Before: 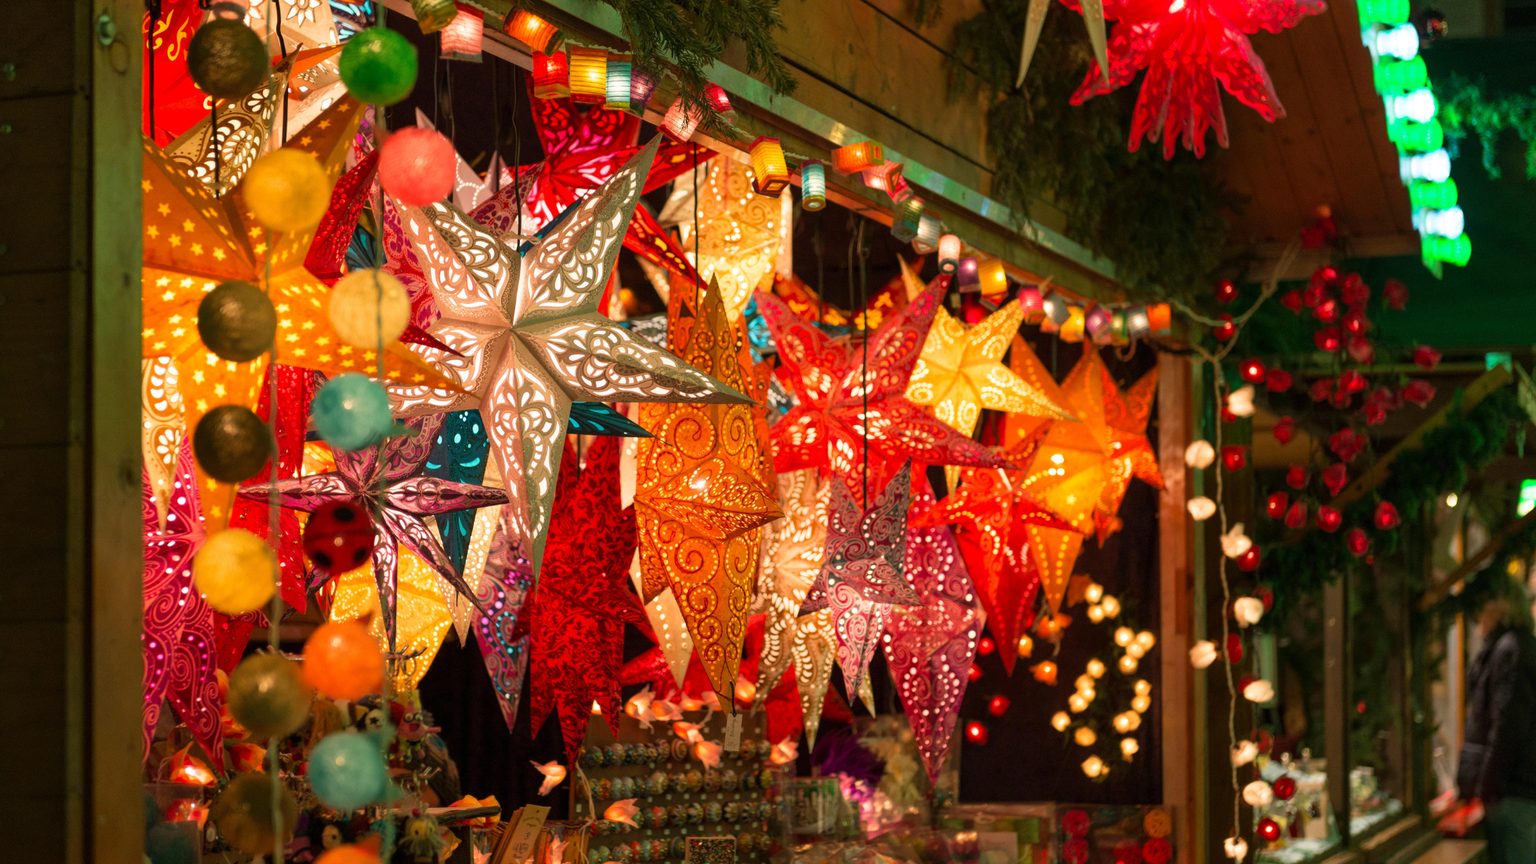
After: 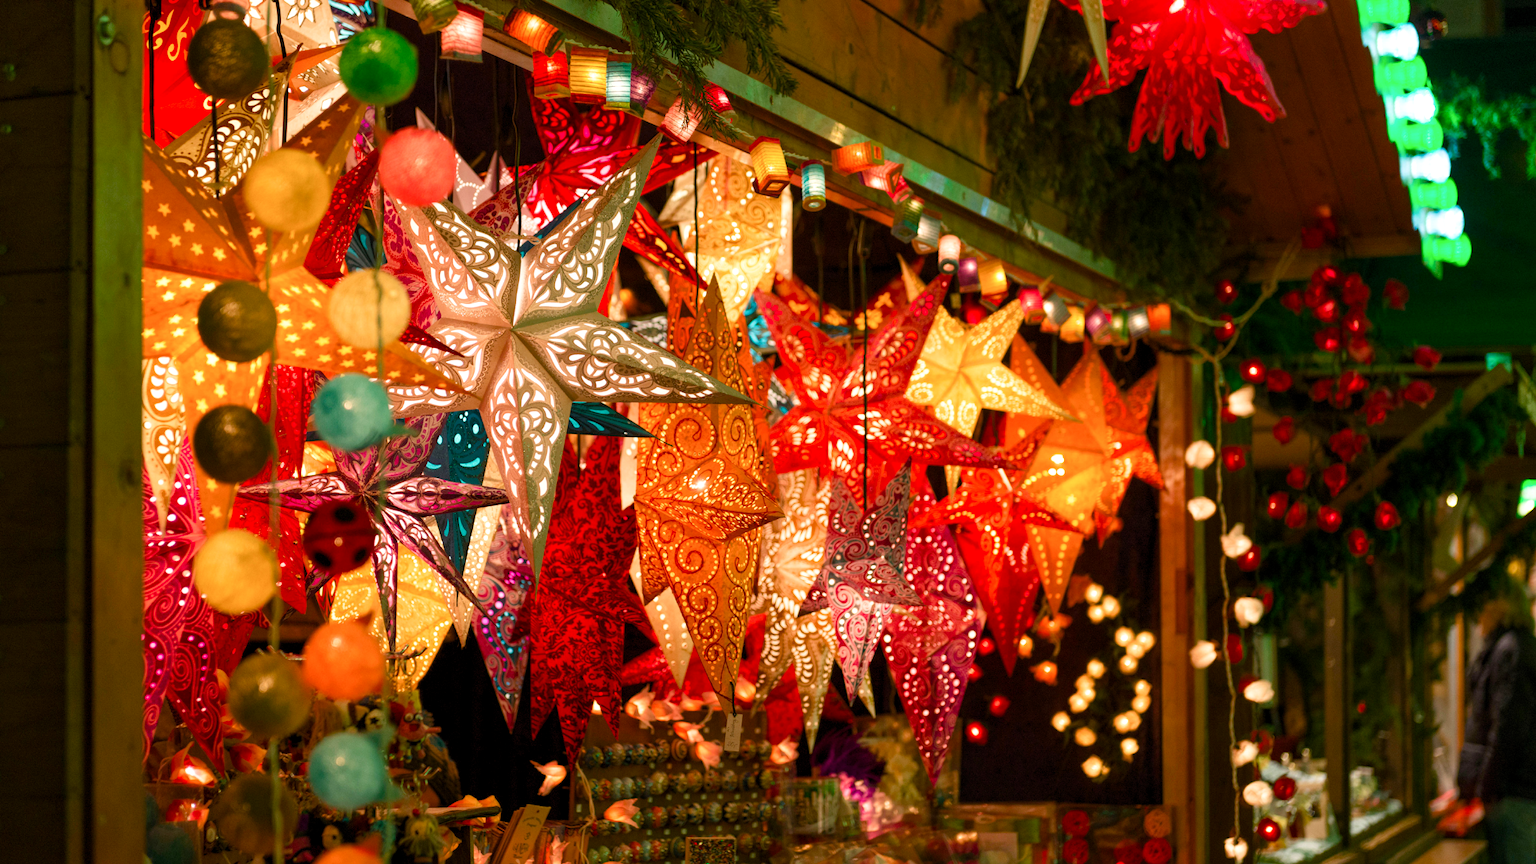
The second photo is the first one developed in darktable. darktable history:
color balance rgb: perceptual saturation grading › global saturation 14.284%, perceptual saturation grading › highlights -25.463%, perceptual saturation grading › shadows 29.817%
levels: levels [0.016, 0.492, 0.969]
base curve: preserve colors none
